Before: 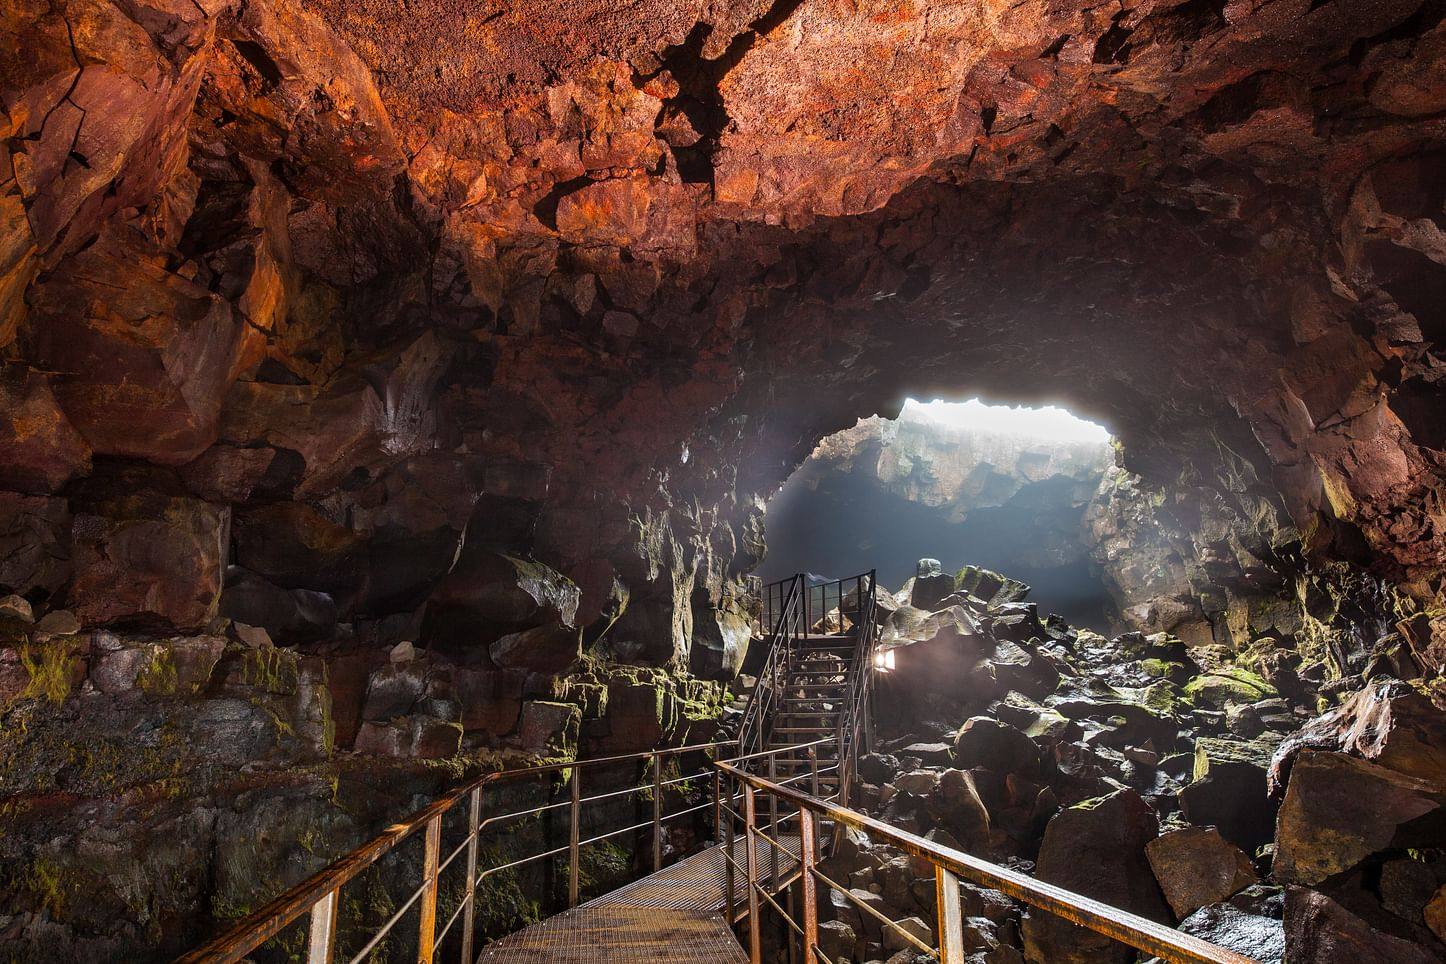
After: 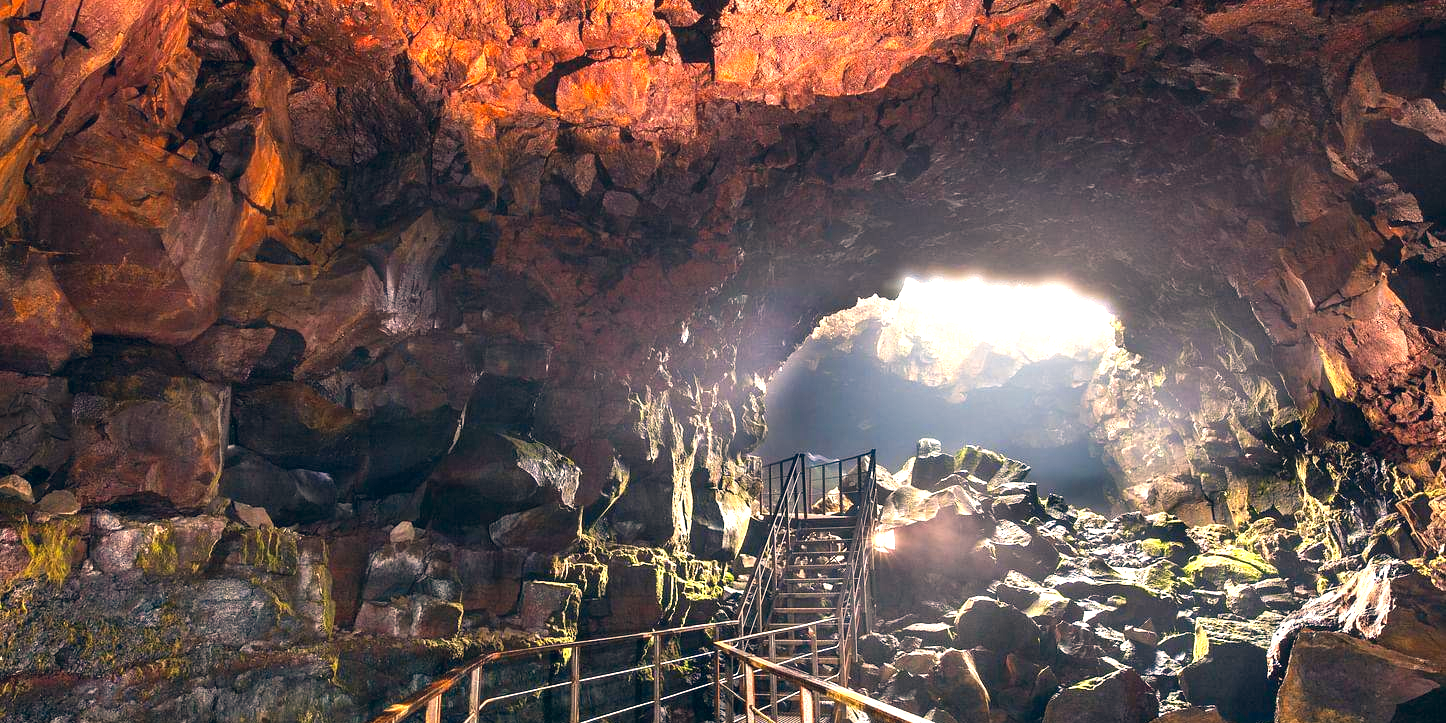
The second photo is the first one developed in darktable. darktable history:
exposure: black level correction 0, exposure 1.2 EV, compensate exposure bias true, compensate highlight preservation false
contrast equalizer: y [[0.5 ×6], [0.5 ×6], [0.5, 0.5, 0.501, 0.545, 0.707, 0.863], [0 ×6], [0 ×6]], mix -0.992
crop and rotate: top 12.499%, bottom 12.424%
tone equalizer: edges refinement/feathering 500, mask exposure compensation -1.57 EV, preserve details guided filter
levels: levels [0, 0.476, 0.951]
color correction: highlights a* 10.36, highlights b* 14.01, shadows a* -10.12, shadows b* -14.92
